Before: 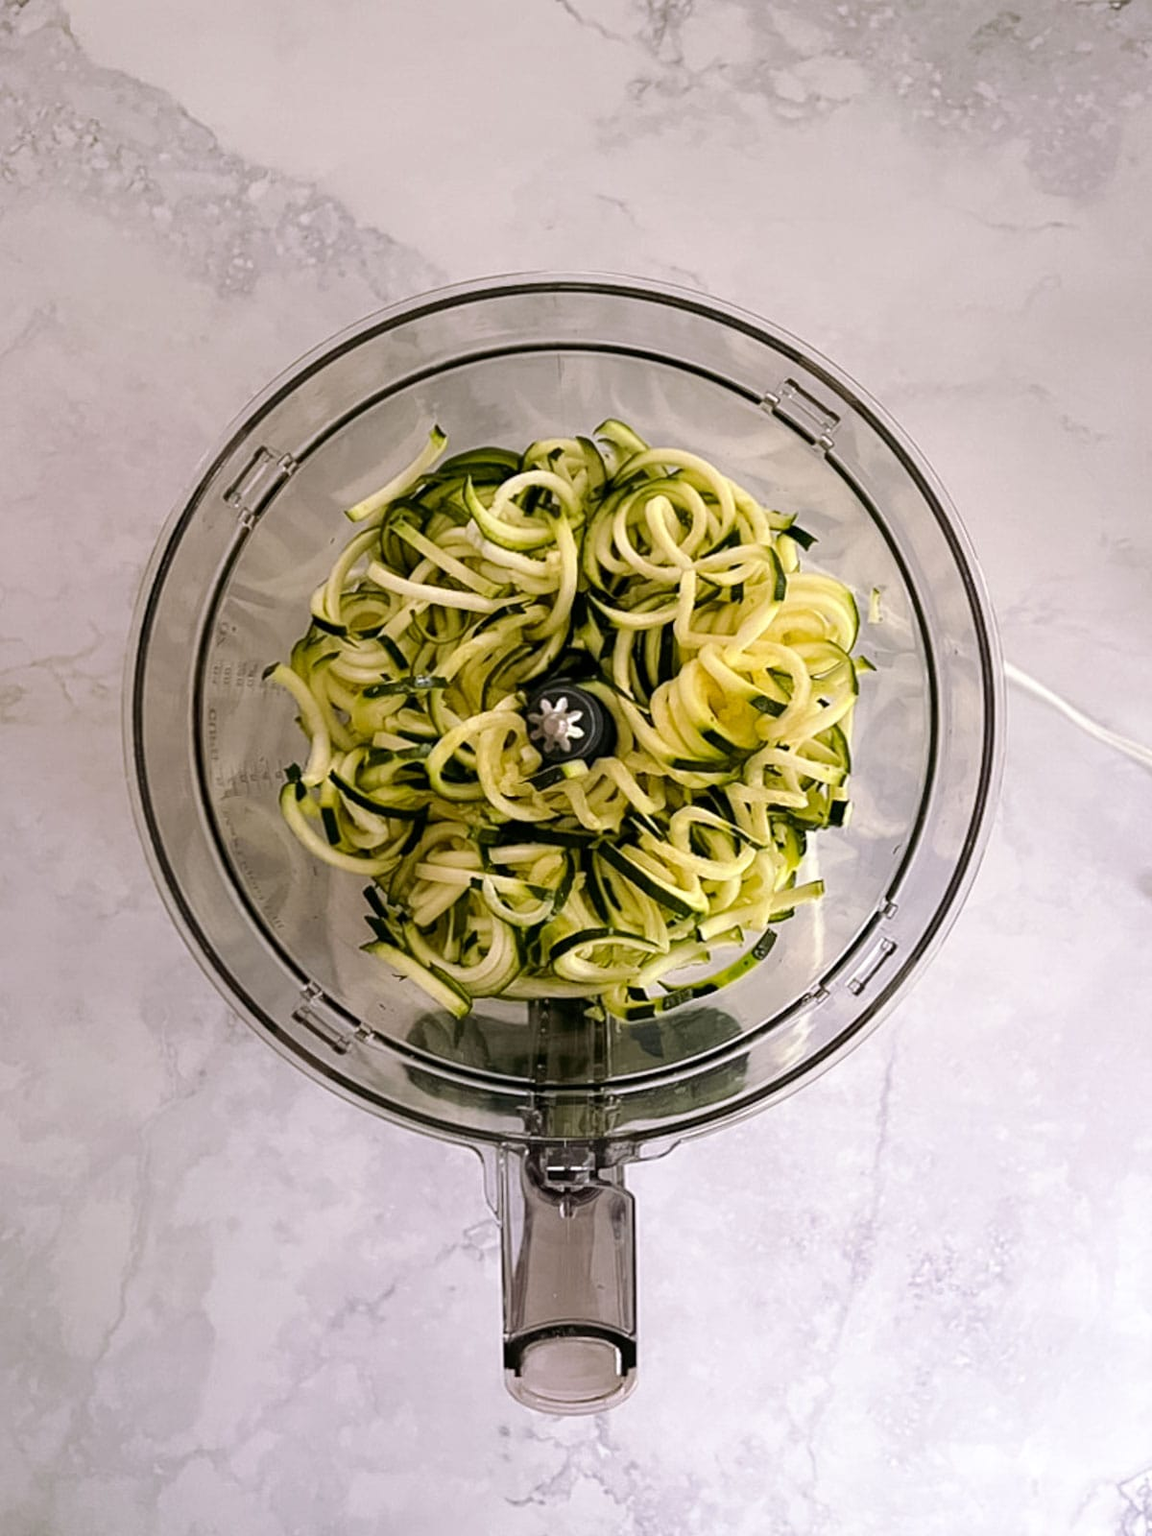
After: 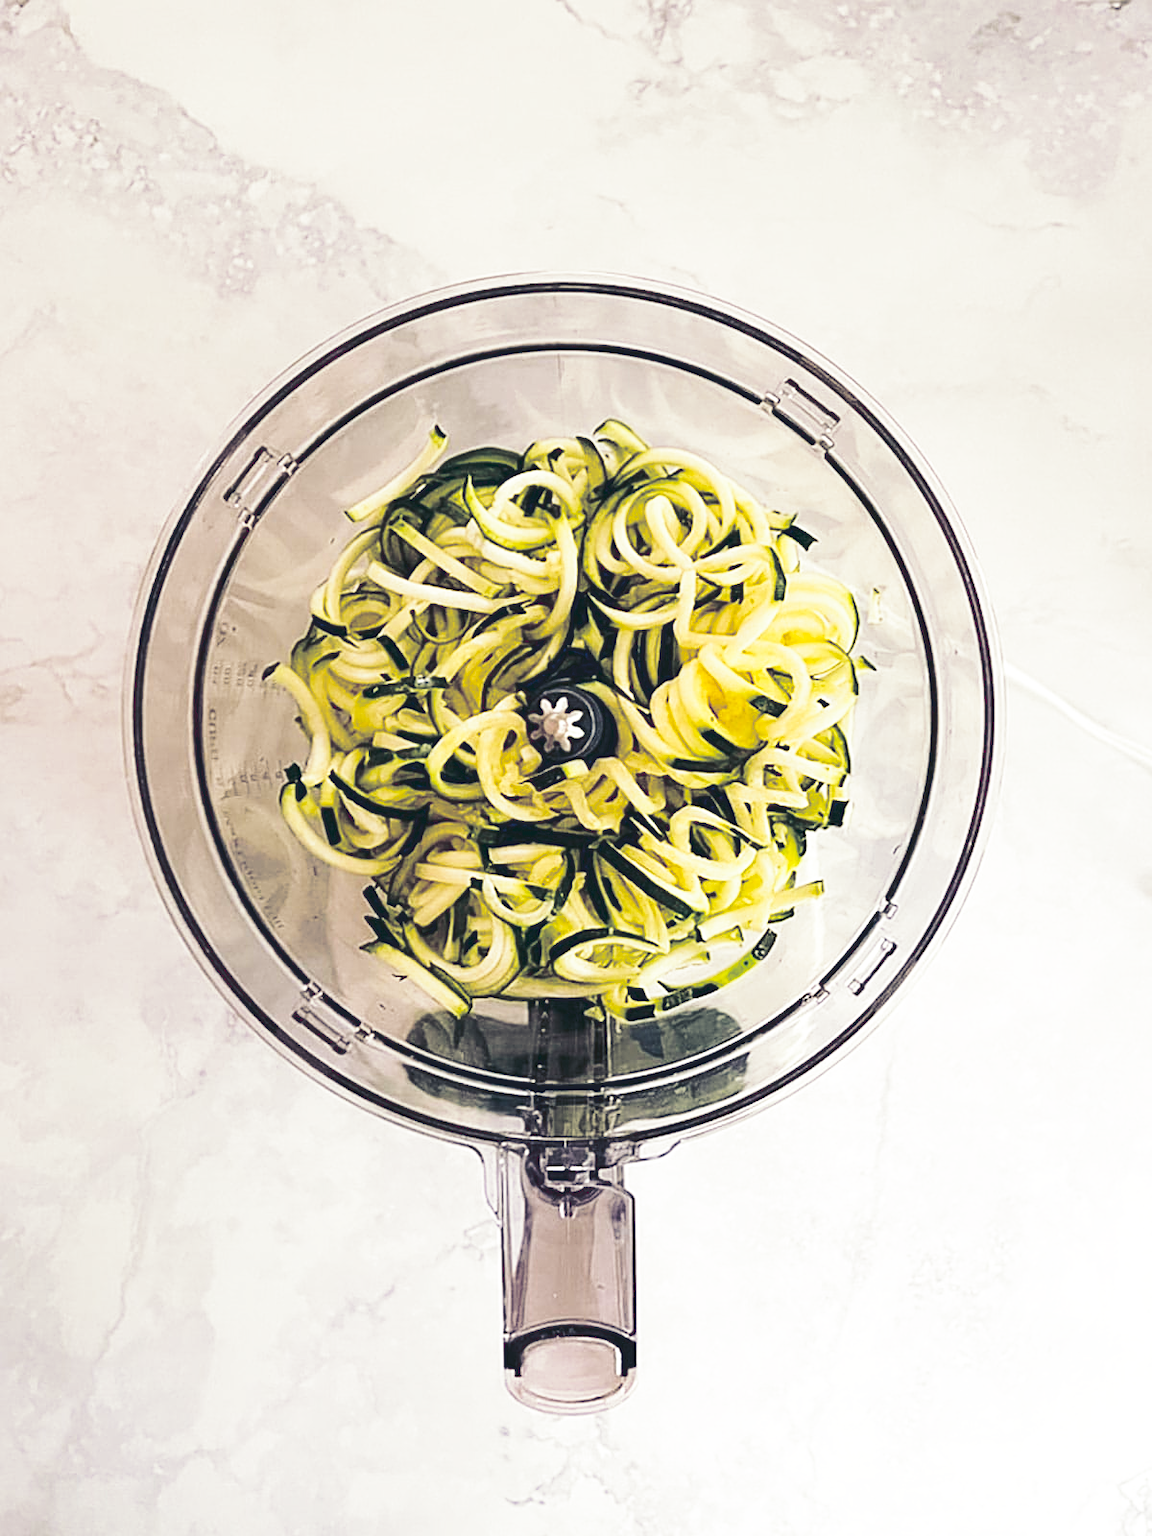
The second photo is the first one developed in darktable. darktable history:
sharpen: on, module defaults
base curve: curves: ch0 [(0, 0) (0.036, 0.037) (0.121, 0.228) (0.46, 0.76) (0.859, 0.983) (1, 1)], preserve colors none
tone curve #1: curves: ch0 [(0.14, 0) (1, 1)], color space Lab, linked channels, preserve colors none
tone curve "1": curves: ch0 [(0, 0.137) (1, 1)], color space Lab, linked channels, preserve colors none
split-toning: shadows › hue 230.4°
